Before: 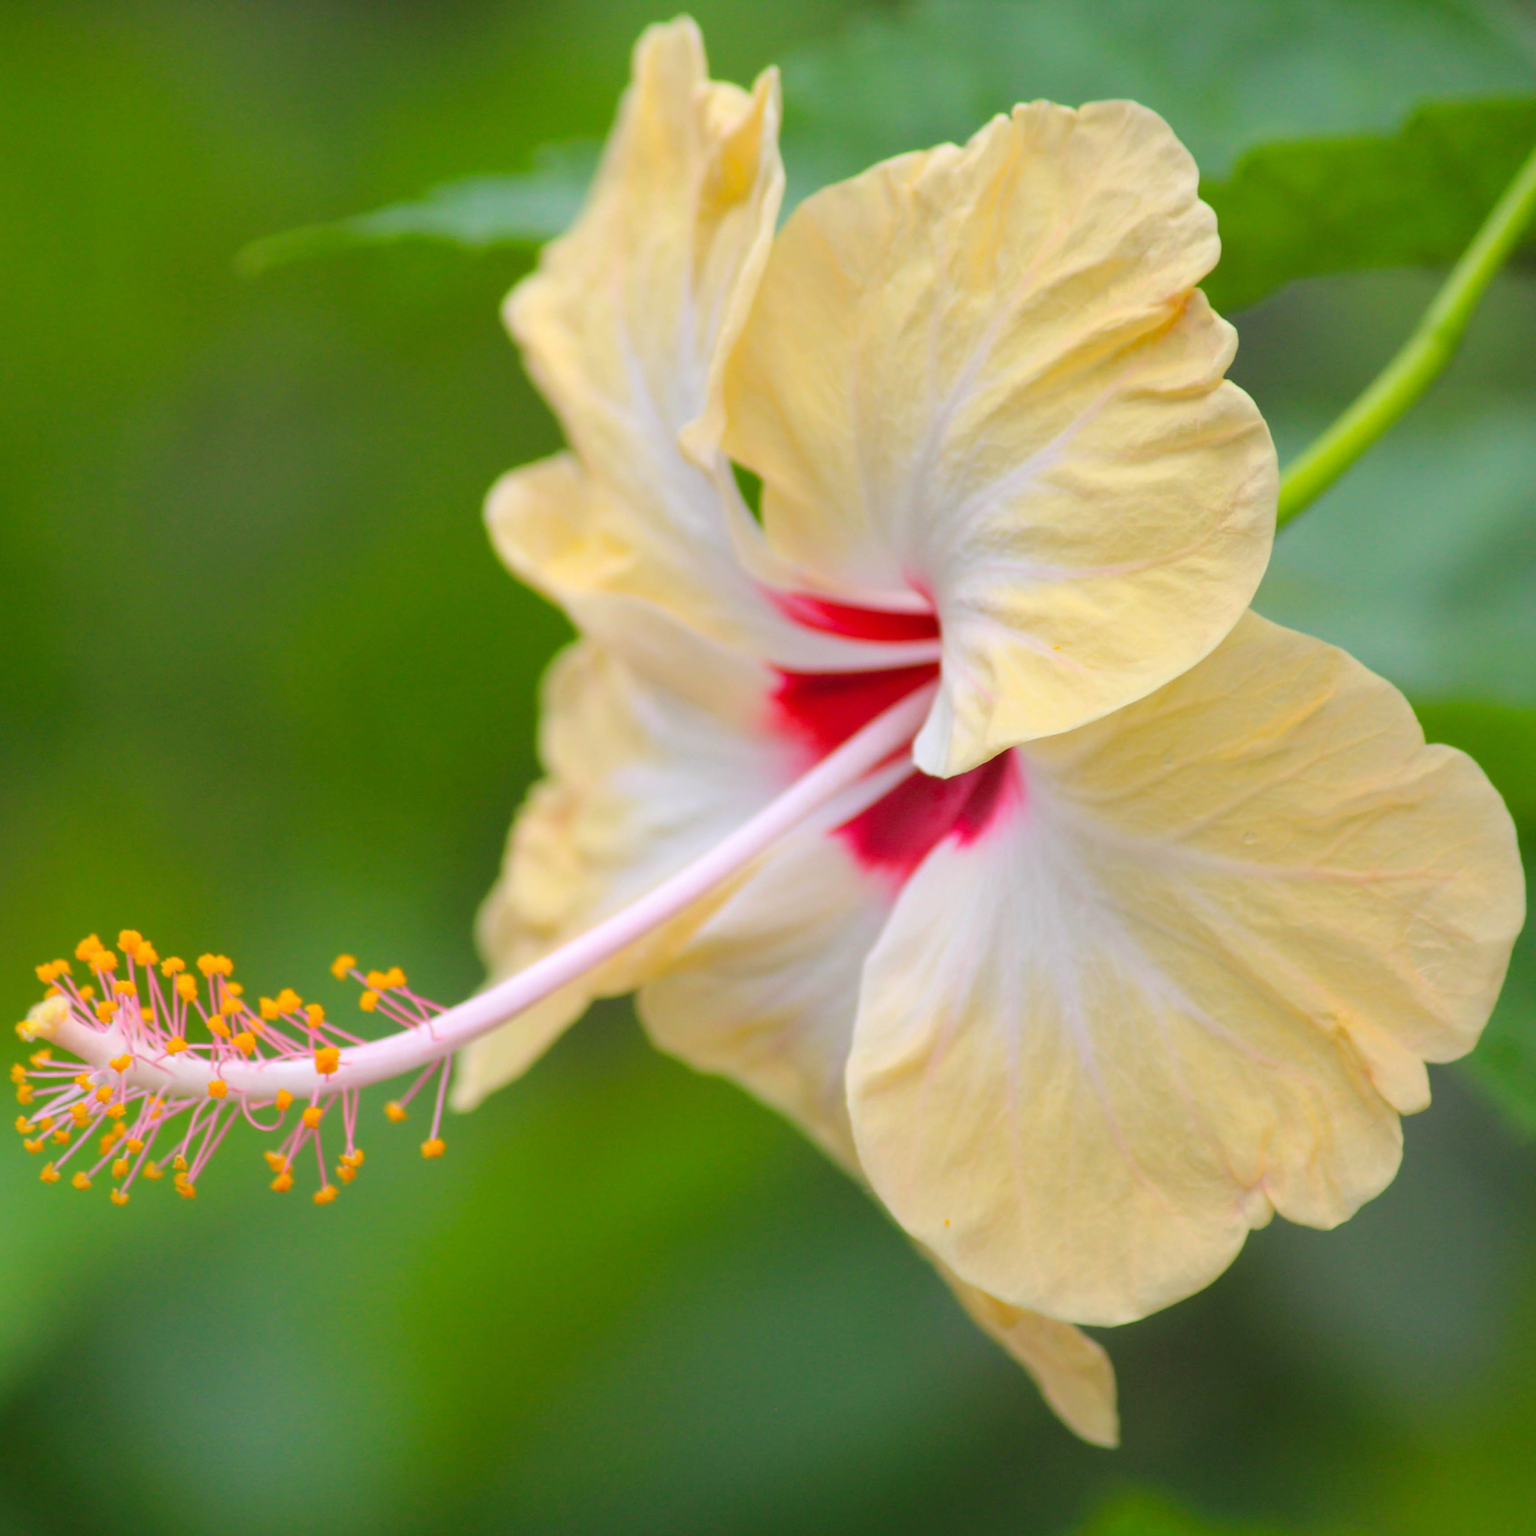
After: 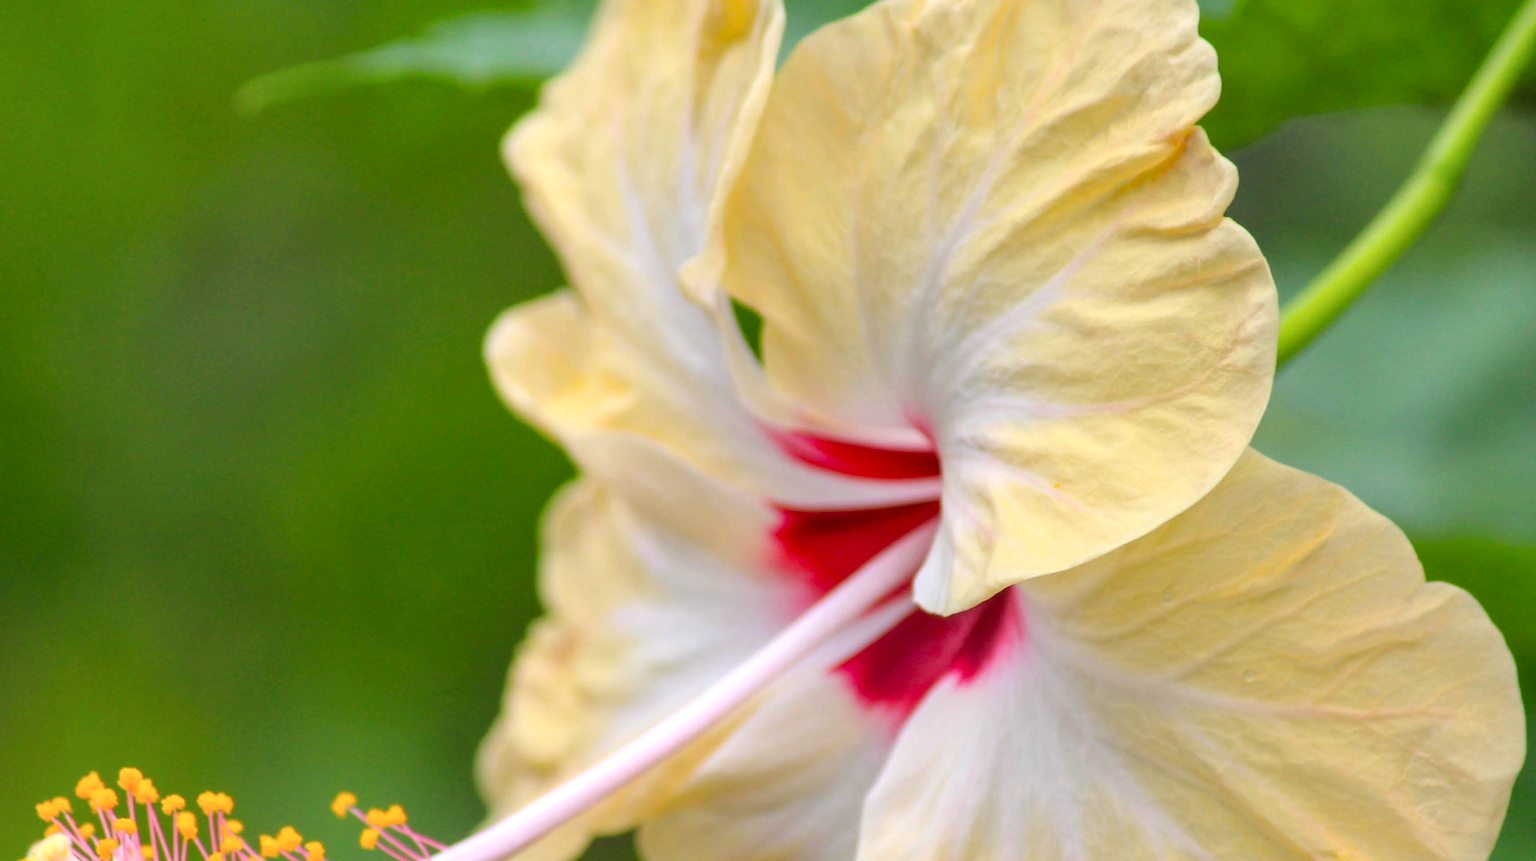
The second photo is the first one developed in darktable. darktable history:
local contrast: highlights 61%, detail 143%, midtone range 0.428
crop and rotate: top 10.605%, bottom 33.274%
